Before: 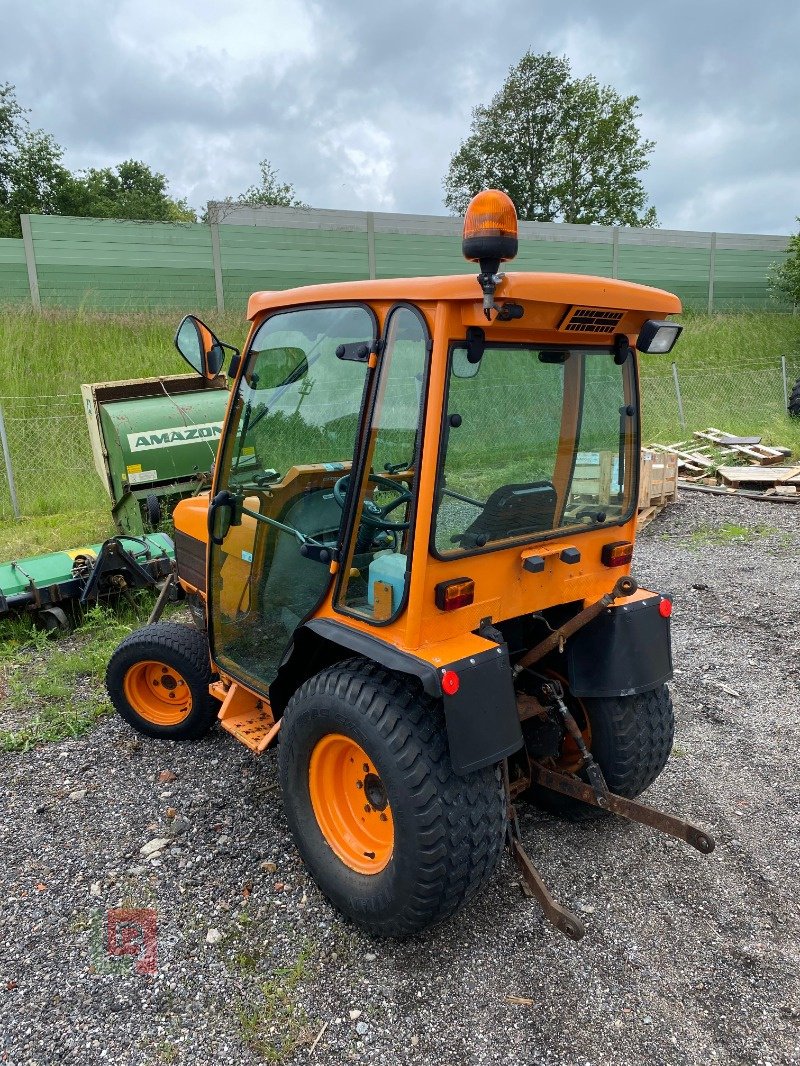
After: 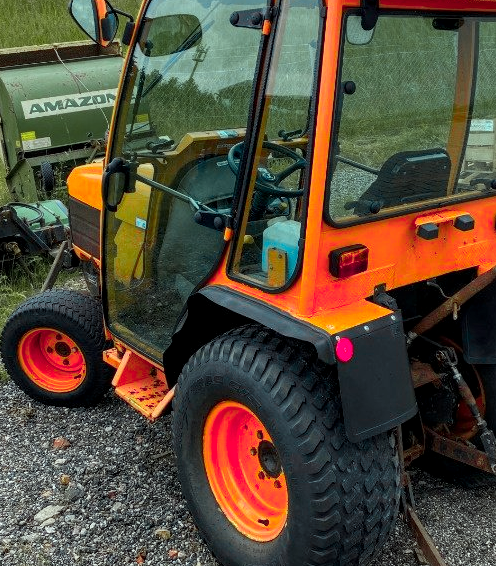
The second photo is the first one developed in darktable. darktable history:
crop: left 13.312%, top 31.28%, right 24.627%, bottom 15.582%
color correction: highlights a* -8, highlights b* 3.1
color zones: curves: ch0 [(0, 0.533) (0.126, 0.533) (0.234, 0.533) (0.368, 0.357) (0.5, 0.5) (0.625, 0.5) (0.74, 0.637) (0.875, 0.5)]; ch1 [(0.004, 0.708) (0.129, 0.662) (0.25, 0.5) (0.375, 0.331) (0.496, 0.396) (0.625, 0.649) (0.739, 0.26) (0.875, 0.5) (1, 0.478)]; ch2 [(0, 0.409) (0.132, 0.403) (0.236, 0.558) (0.379, 0.448) (0.5, 0.5) (0.625, 0.5) (0.691, 0.39) (0.875, 0.5)]
local contrast: on, module defaults
